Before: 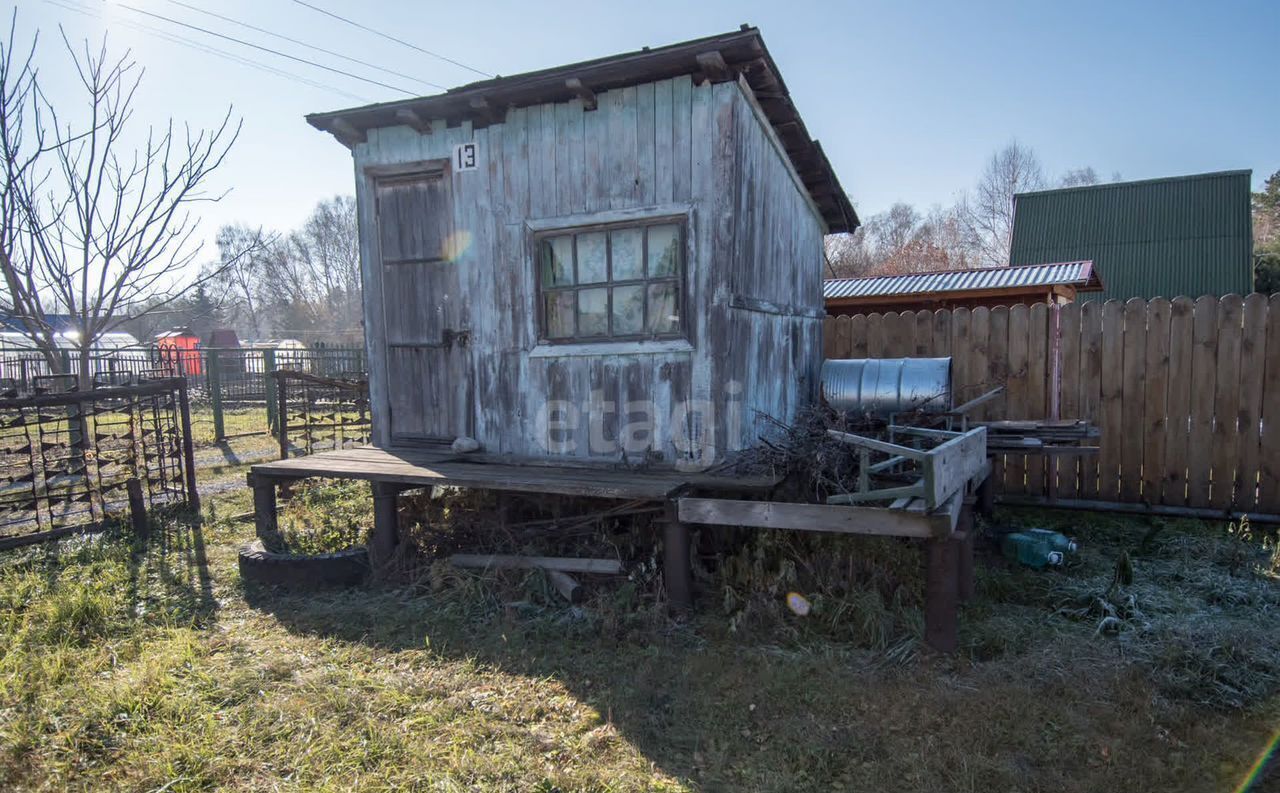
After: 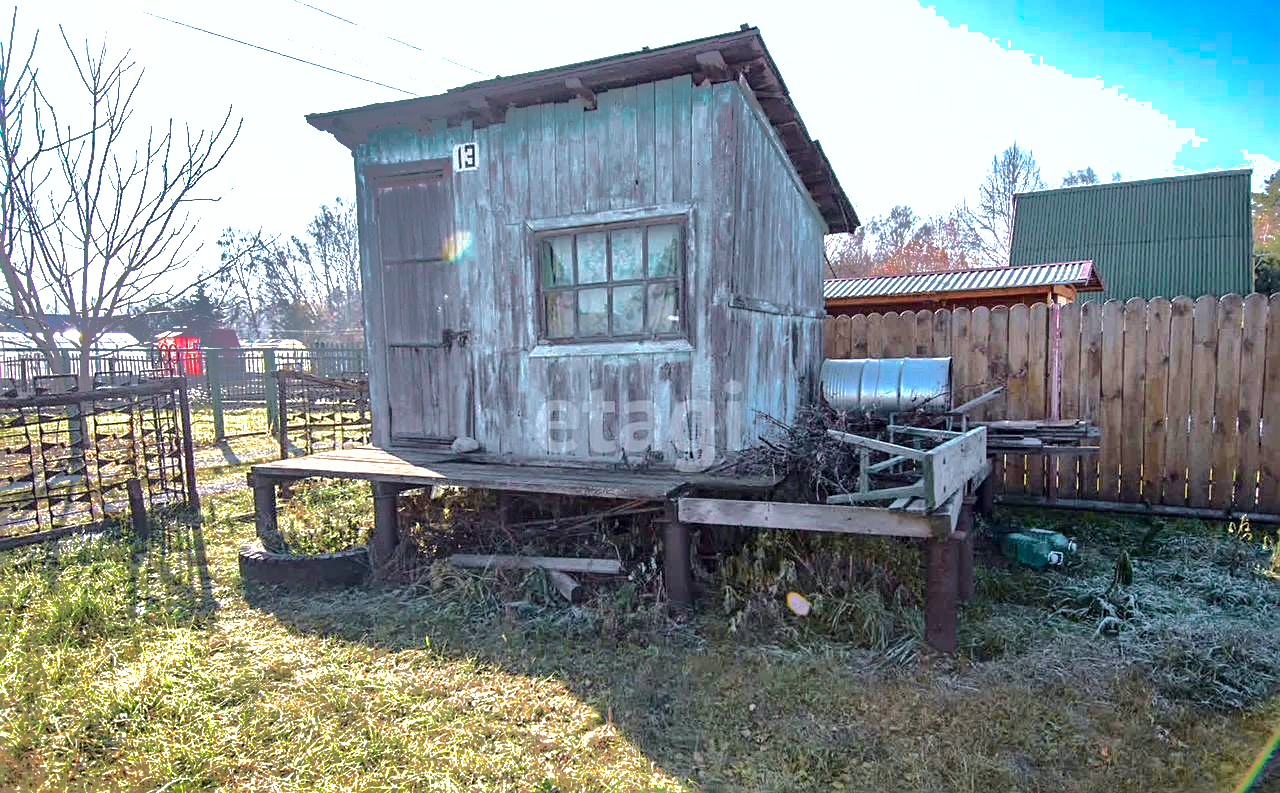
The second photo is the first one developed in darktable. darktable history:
shadows and highlights: shadows 38.41, highlights -74.98
tone curve: curves: ch0 [(0, 0) (0.033, 0.016) (0.171, 0.127) (0.33, 0.331) (0.432, 0.475) (0.601, 0.665) (0.843, 0.876) (1, 1)]; ch1 [(0, 0) (0.339, 0.349) (0.445, 0.42) (0.476, 0.47) (0.501, 0.499) (0.516, 0.525) (0.548, 0.563) (0.584, 0.633) (0.728, 0.746) (1, 1)]; ch2 [(0, 0) (0.327, 0.324) (0.417, 0.44) (0.46, 0.453) (0.502, 0.498) (0.517, 0.524) (0.53, 0.554) (0.579, 0.599) (0.745, 0.704) (1, 1)], color space Lab, independent channels, preserve colors none
exposure: black level correction 0, exposure 1.121 EV, compensate highlight preservation false
sharpen: on, module defaults
